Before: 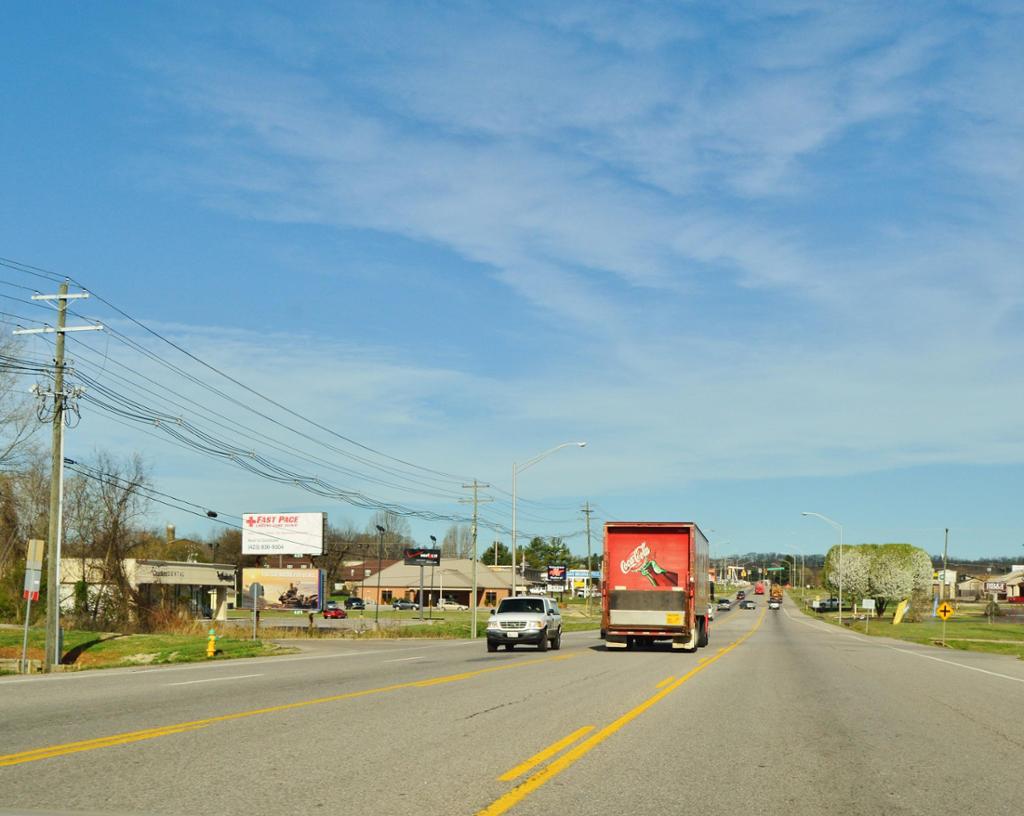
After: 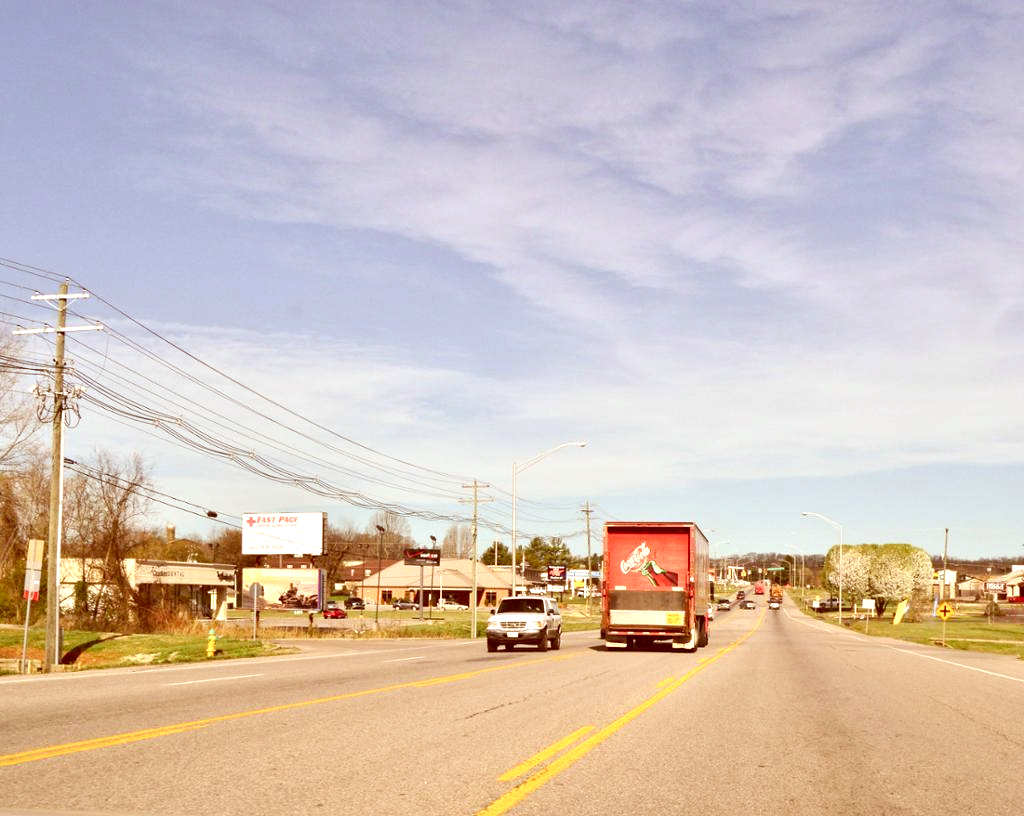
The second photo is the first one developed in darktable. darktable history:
color correction: highlights a* 9.03, highlights b* 8.71, shadows a* 40, shadows b* 40, saturation 0.8
exposure: black level correction 0, exposure 0.7 EV, compensate exposure bias true, compensate highlight preservation false
